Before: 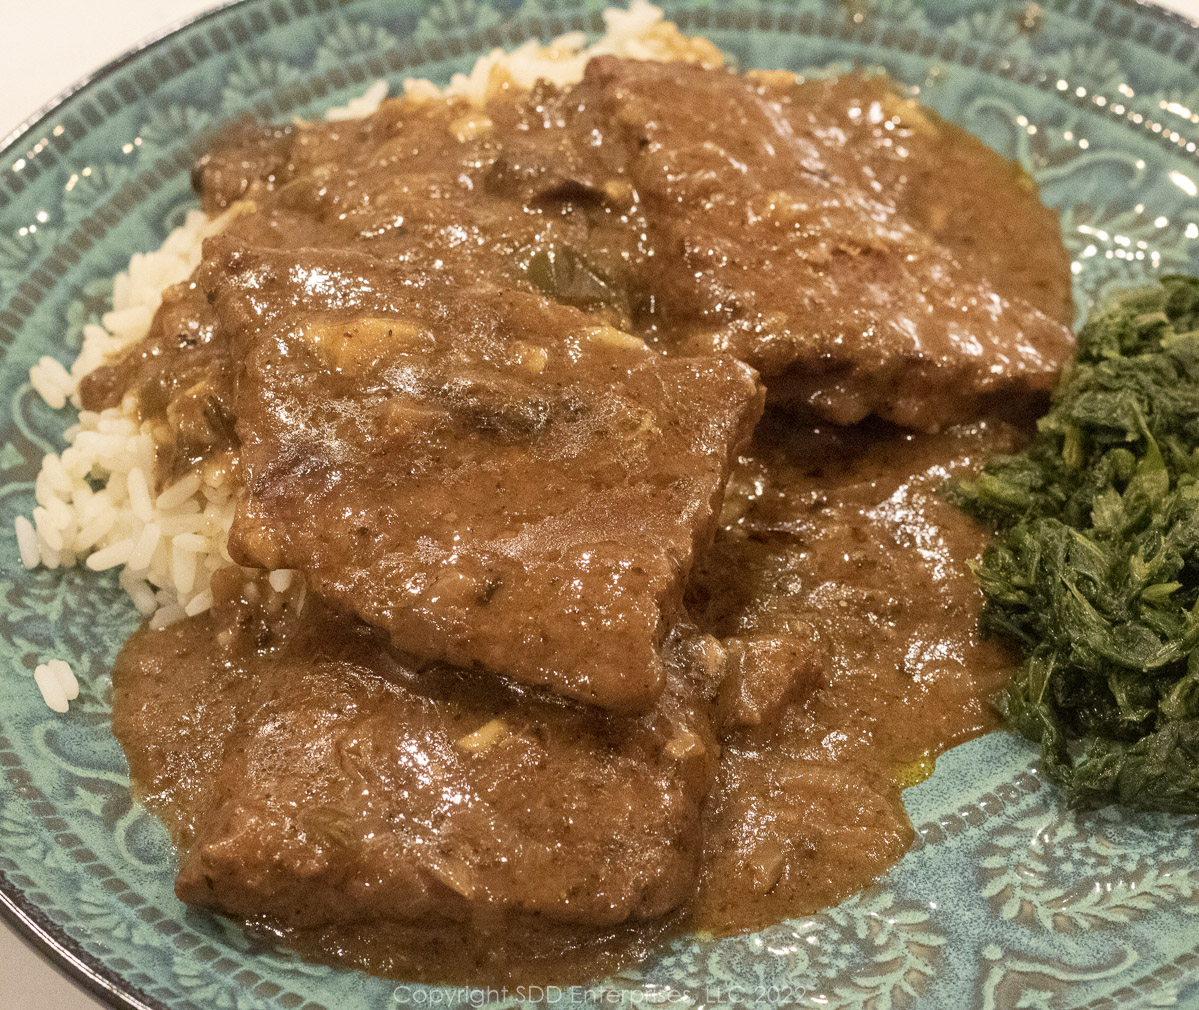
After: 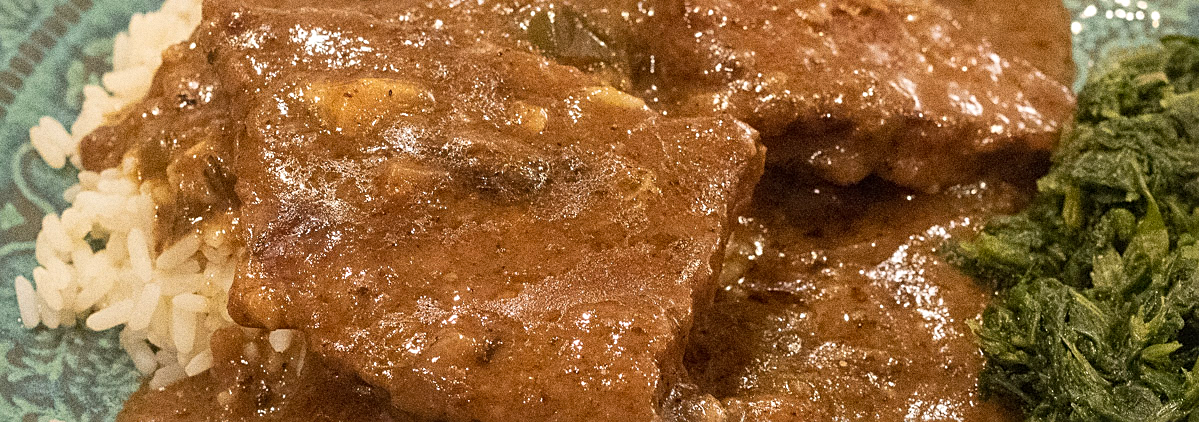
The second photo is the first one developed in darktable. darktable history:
crop and rotate: top 23.84%, bottom 34.294%
grain: coarseness 9.61 ISO, strength 35.62%
sharpen: on, module defaults
